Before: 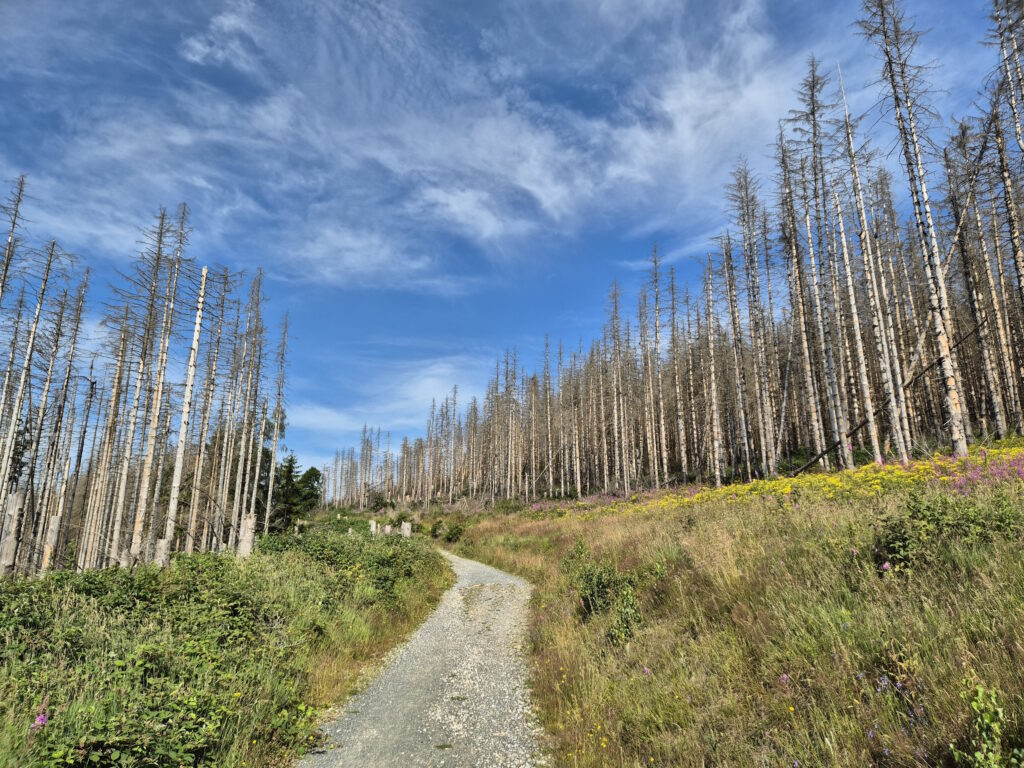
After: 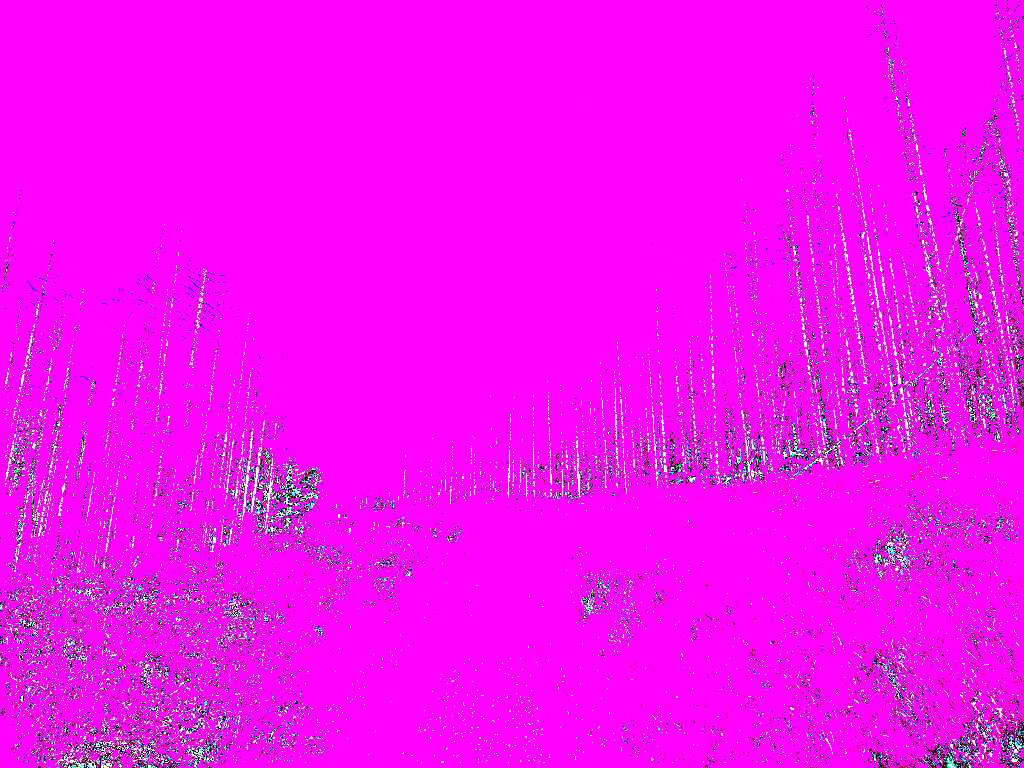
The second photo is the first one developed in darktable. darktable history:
exposure: black level correction 0, exposure 1.388 EV, compensate exposure bias true, compensate highlight preservation false
shadows and highlights: white point adjustment 0.1, highlights -70, soften with gaussian
white balance: red 8, blue 8
sharpen: on, module defaults
